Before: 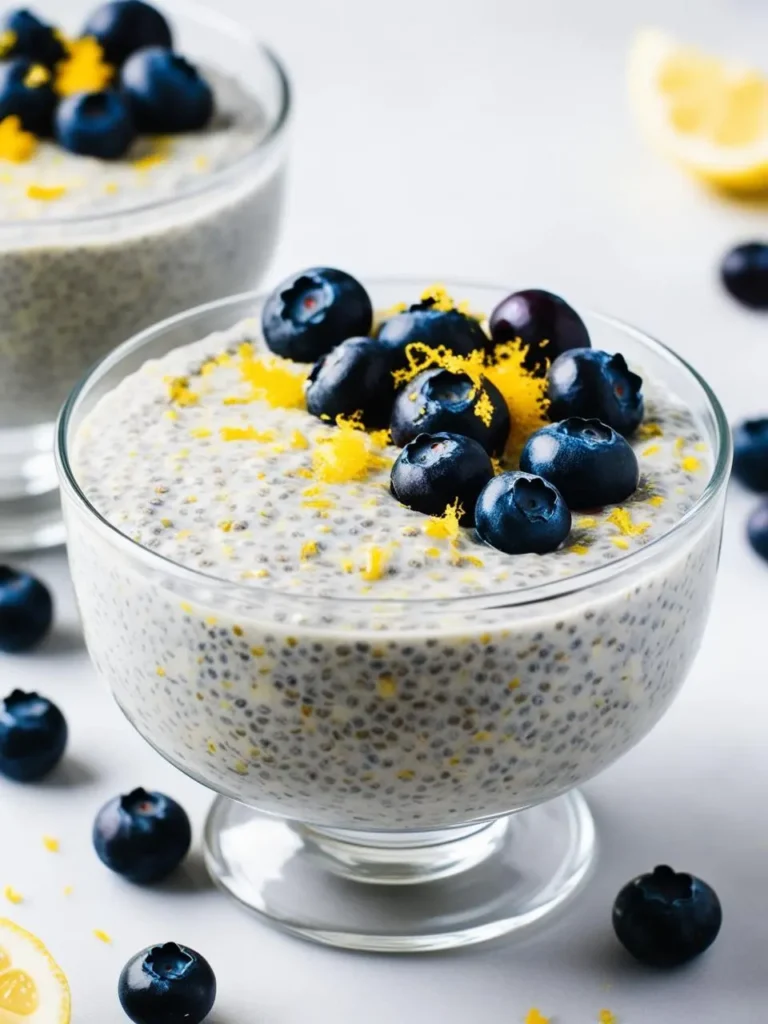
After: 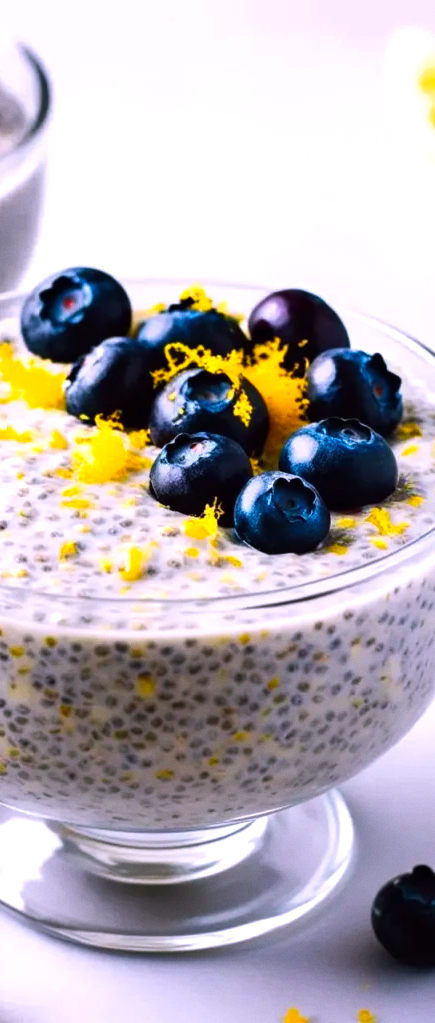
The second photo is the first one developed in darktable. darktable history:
white balance: red 1.05, blue 1.072
grain: coarseness 0.09 ISO, strength 10%
crop: left 31.458%, top 0%, right 11.876%
shadows and highlights: shadows 49, highlights -41, soften with gaussian
tone equalizer: on, module defaults
rgb levels: preserve colors max RGB
color balance: lift [1, 1.001, 0.999, 1.001], gamma [1, 1.004, 1.007, 0.993], gain [1, 0.991, 0.987, 1.013], contrast 10%, output saturation 120%
velvia: strength 17%
